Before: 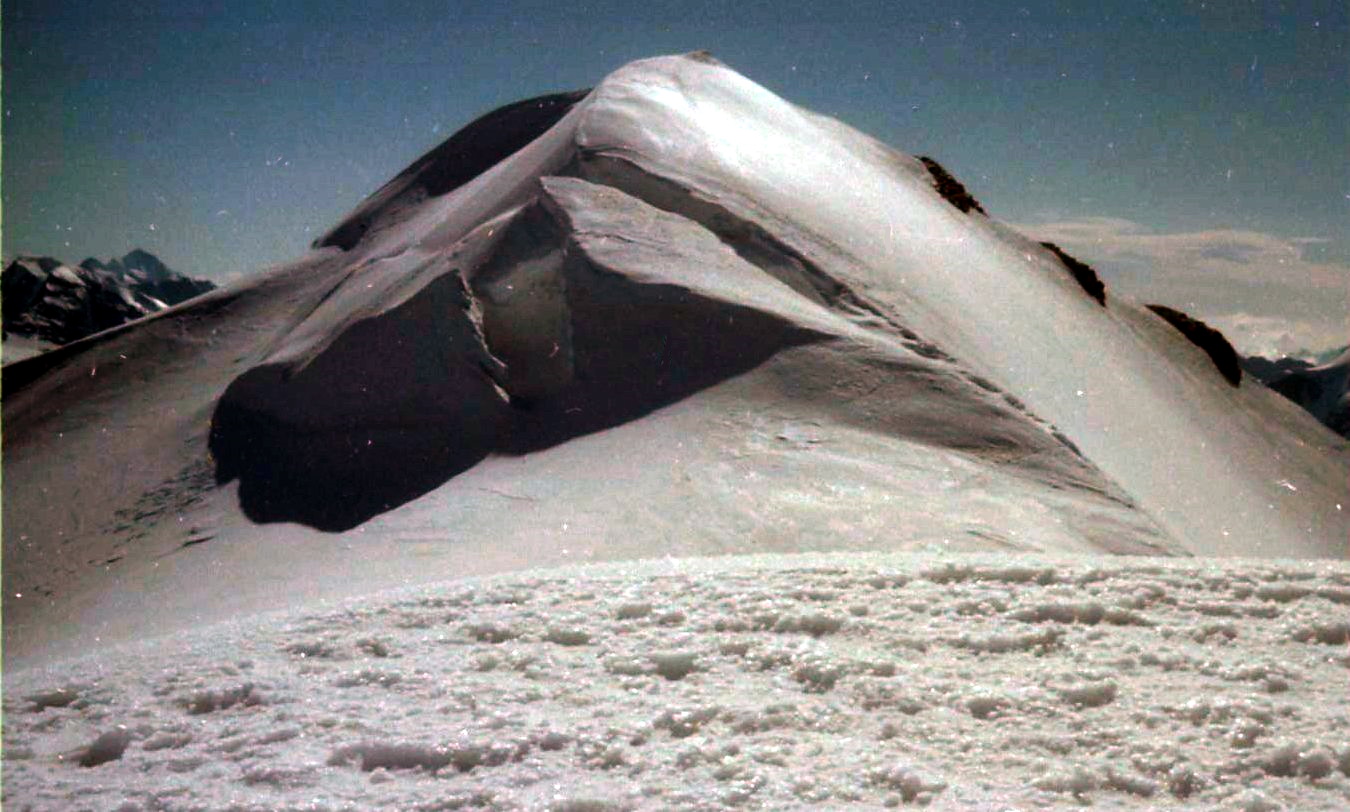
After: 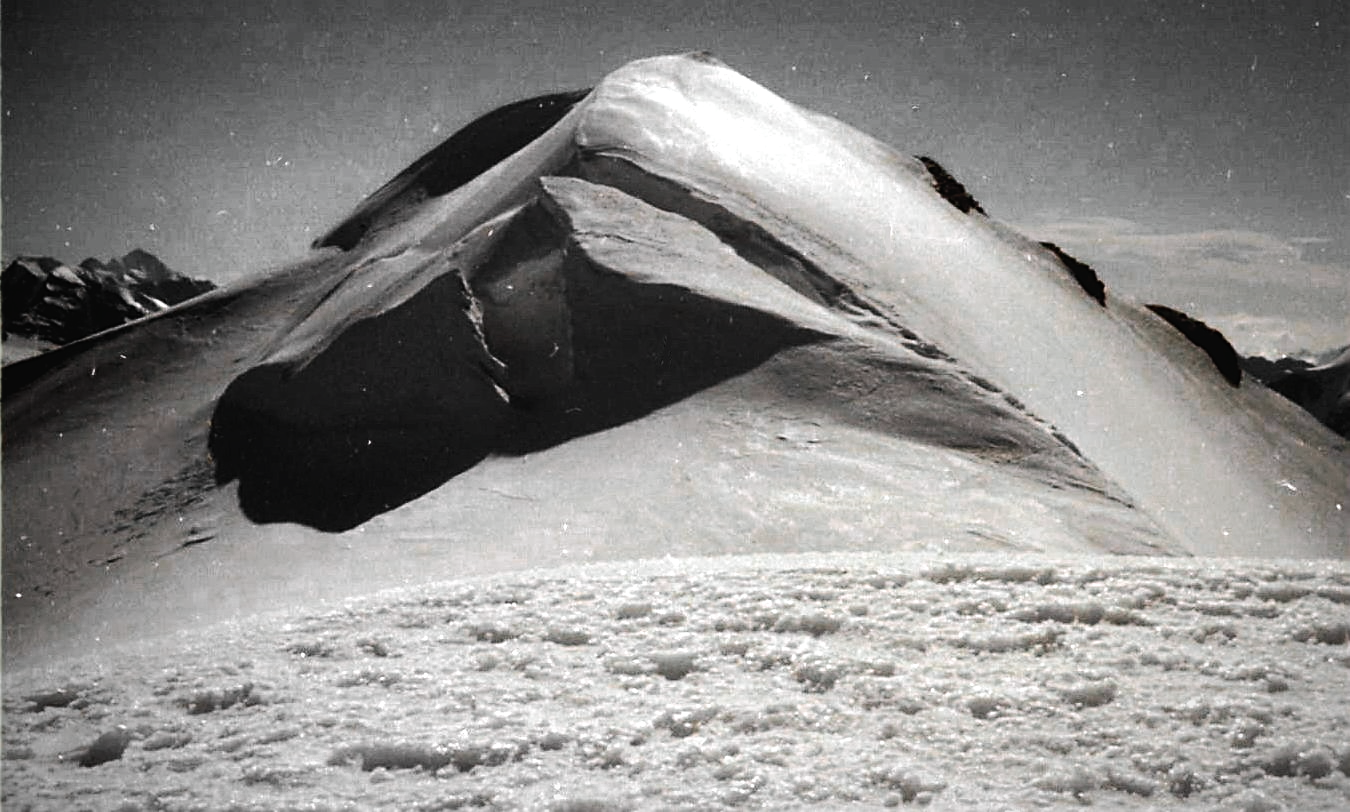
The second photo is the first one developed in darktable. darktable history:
vignetting: fall-off radius 70%, automatic ratio true
tone equalizer: on, module defaults
sharpen: on, module defaults
tone curve: curves: ch0 [(0, 0.01) (0.037, 0.032) (0.131, 0.108) (0.275, 0.256) (0.483, 0.512) (0.61, 0.665) (0.696, 0.742) (0.792, 0.819) (0.911, 0.925) (0.997, 0.995)]; ch1 [(0, 0) (0.308, 0.29) (0.425, 0.411) (0.492, 0.488) (0.505, 0.503) (0.527, 0.531) (0.568, 0.594) (0.683, 0.702) (0.746, 0.77) (1, 1)]; ch2 [(0, 0) (0.246, 0.233) (0.36, 0.352) (0.415, 0.415) (0.485, 0.487) (0.502, 0.504) (0.525, 0.523) (0.539, 0.553) (0.587, 0.594) (0.636, 0.652) (0.711, 0.729) (0.845, 0.855) (0.998, 0.977)], color space Lab, independent channels, preserve colors none
color zones: curves: ch0 [(0, 0.613) (0.01, 0.613) (0.245, 0.448) (0.498, 0.529) (0.642, 0.665) (0.879, 0.777) (0.99, 0.613)]; ch1 [(0, 0.035) (0.121, 0.189) (0.259, 0.197) (0.415, 0.061) (0.589, 0.022) (0.732, 0.022) (0.857, 0.026) (0.991, 0.053)]
exposure: black level correction -0.003, exposure 0.04 EV, compensate highlight preservation false
